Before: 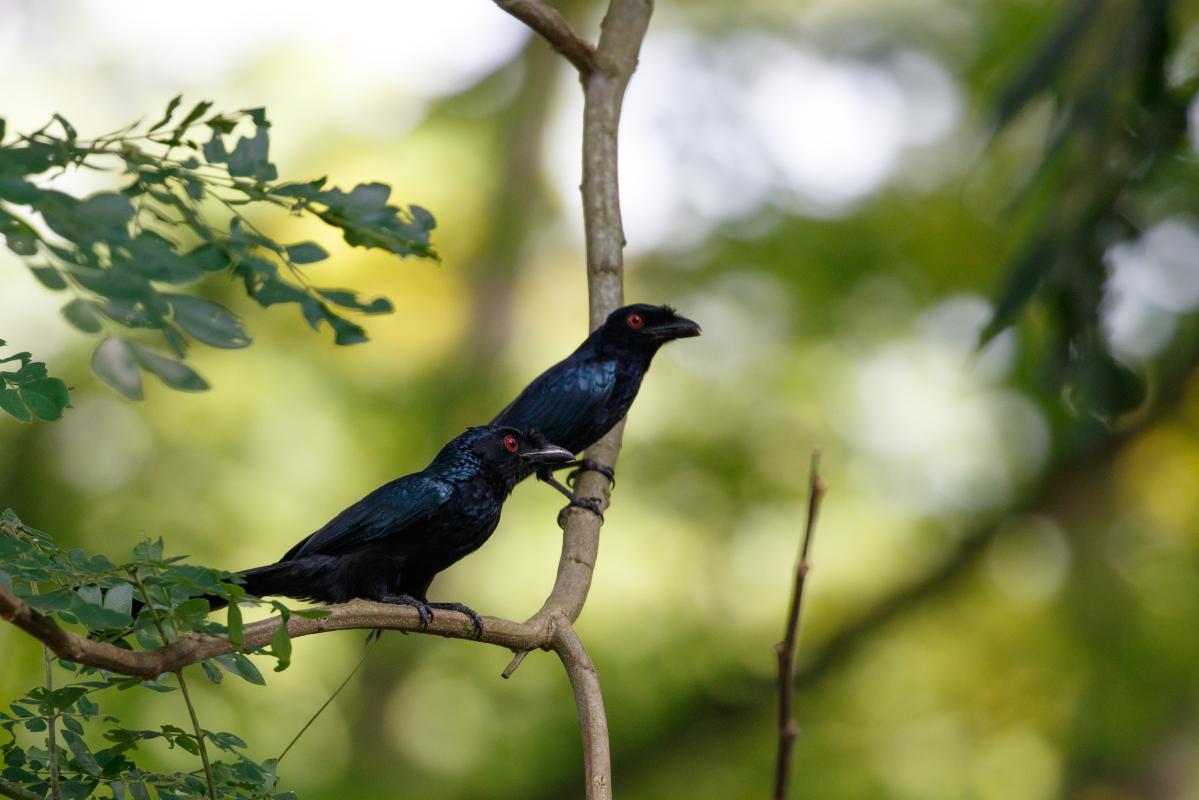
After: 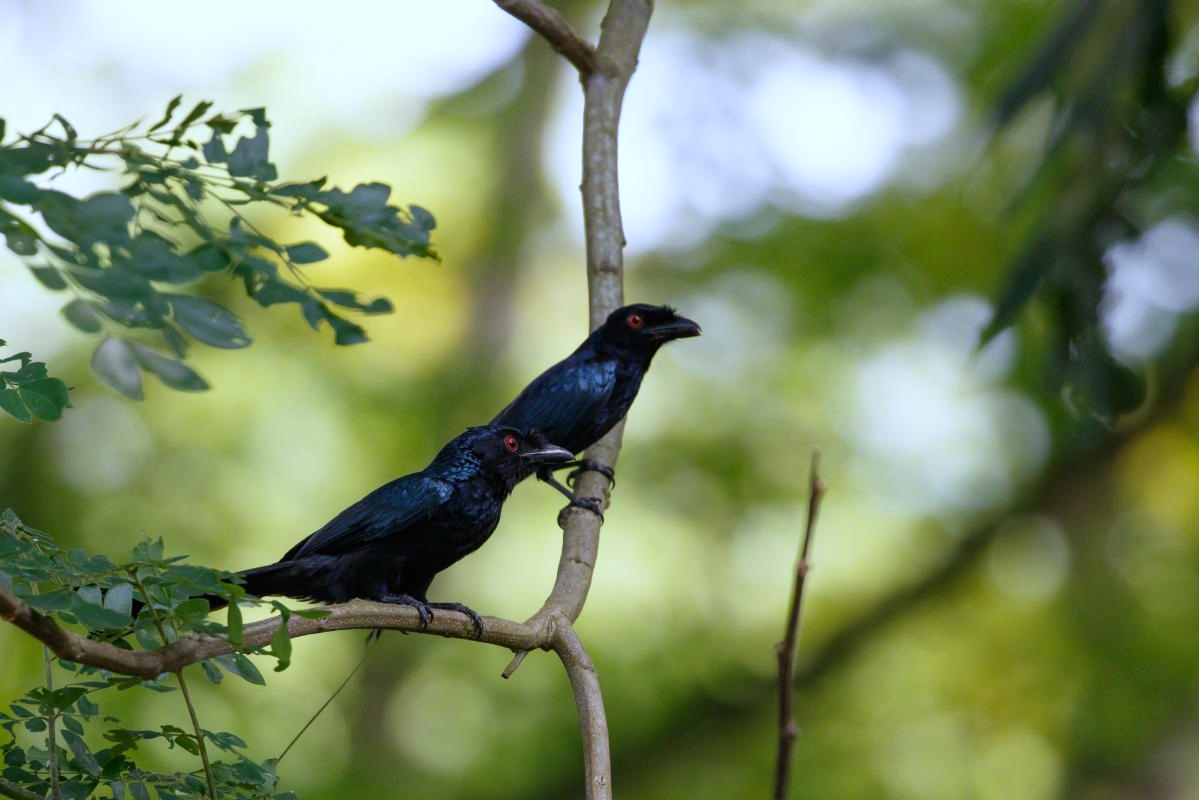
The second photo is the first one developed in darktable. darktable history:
white balance: red 0.926, green 1.003, blue 1.133
